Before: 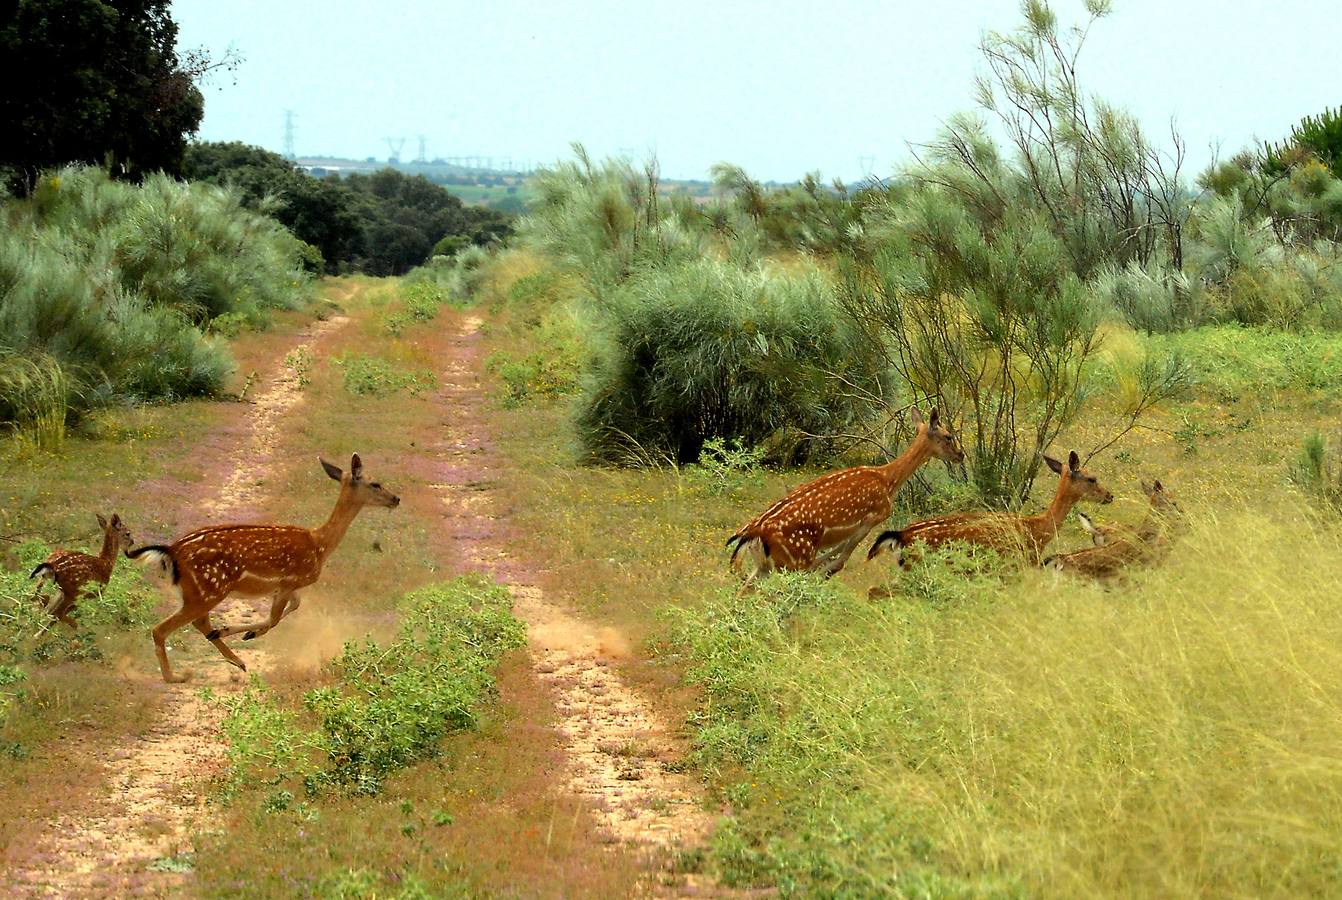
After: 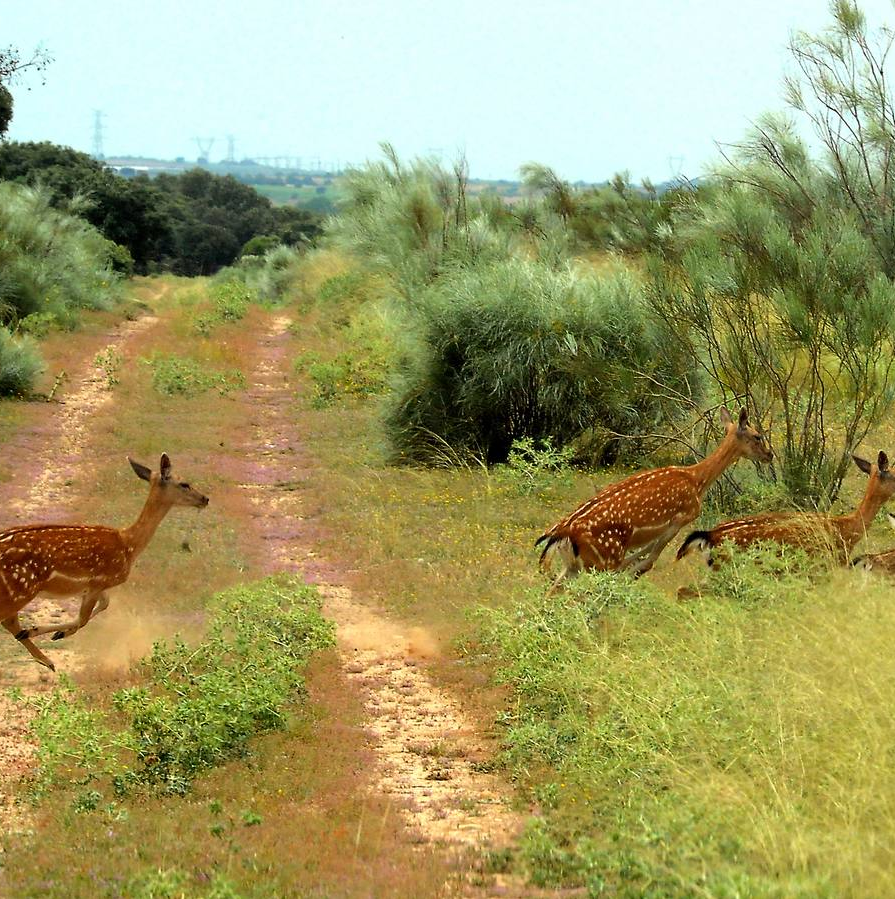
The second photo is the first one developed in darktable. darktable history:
crop and rotate: left 14.296%, right 18.995%
